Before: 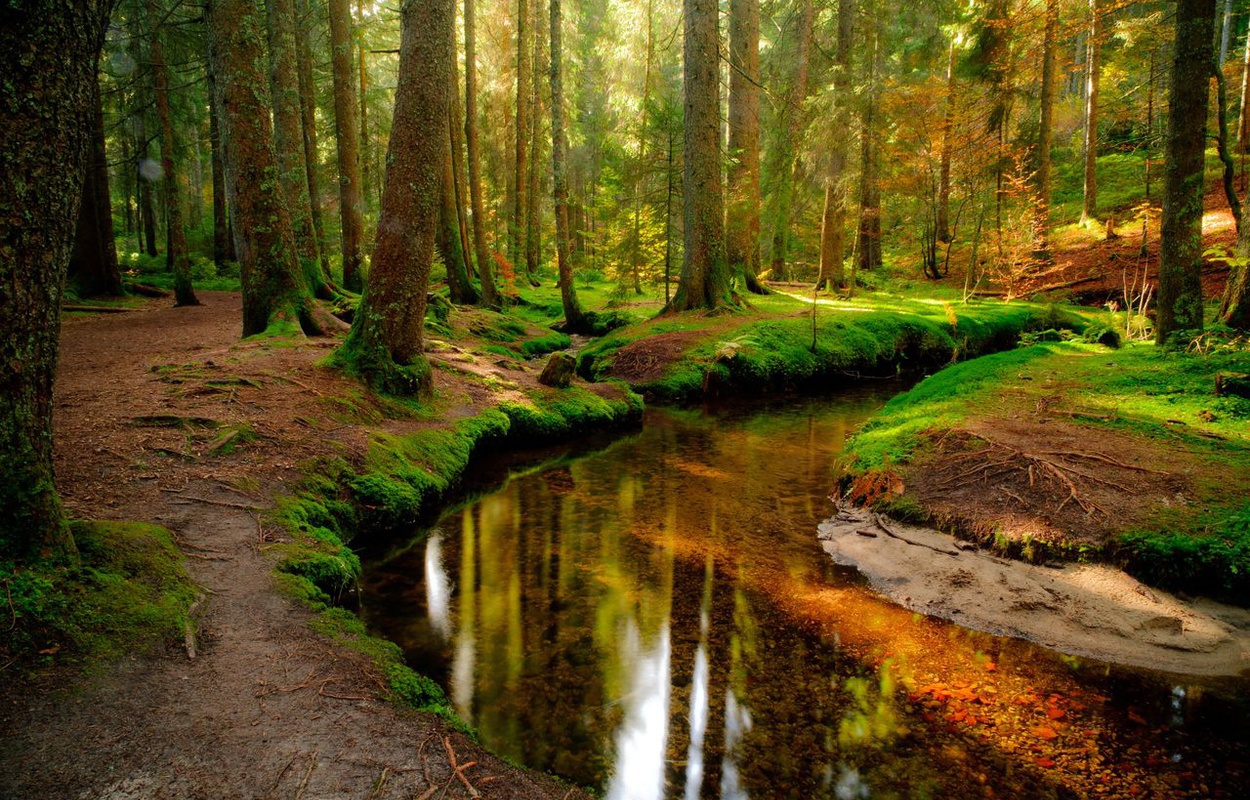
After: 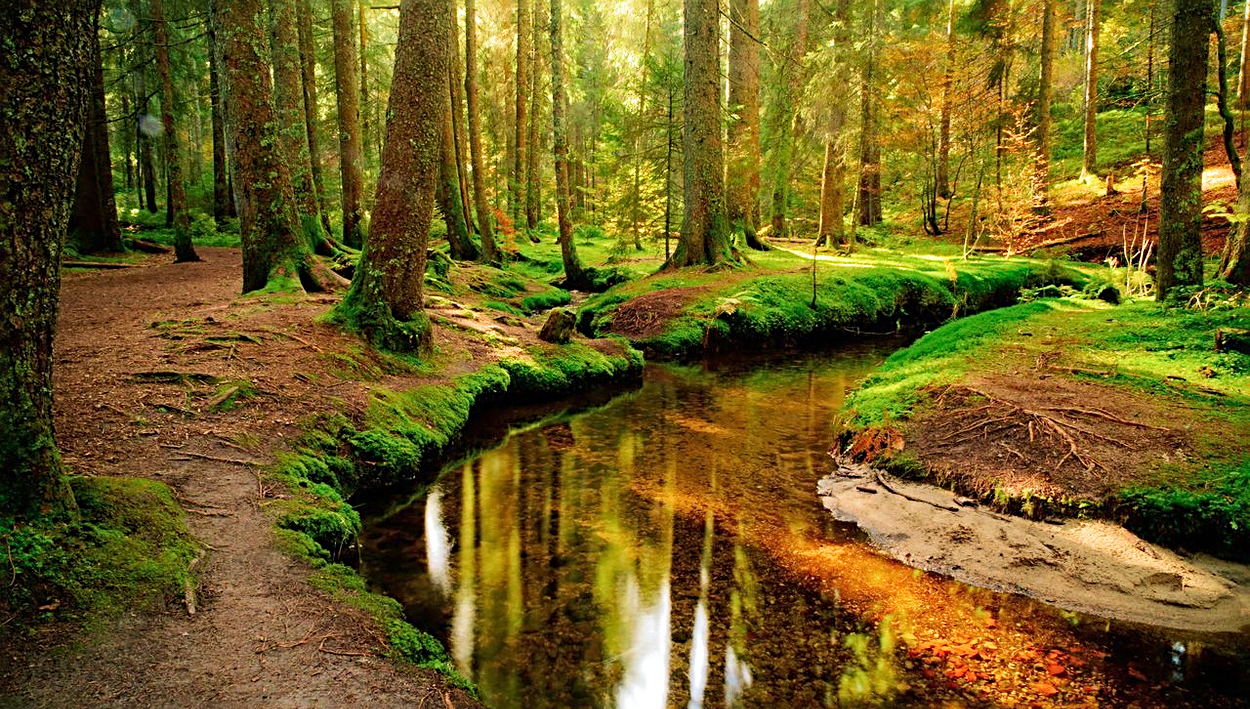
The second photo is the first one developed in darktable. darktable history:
base curve: curves: ch0 [(0, 0) (0.204, 0.334) (0.55, 0.733) (1, 1)], preserve colors none
sharpen: radius 3.113
crop and rotate: top 5.563%, bottom 5.768%
velvia: strength 45.15%
